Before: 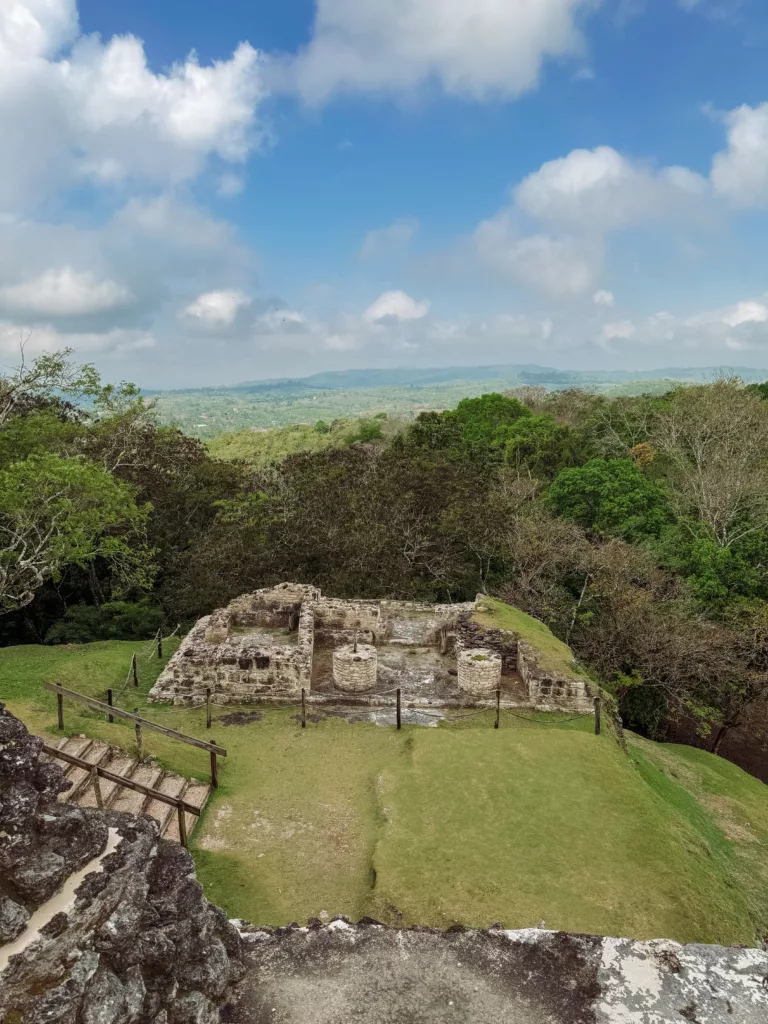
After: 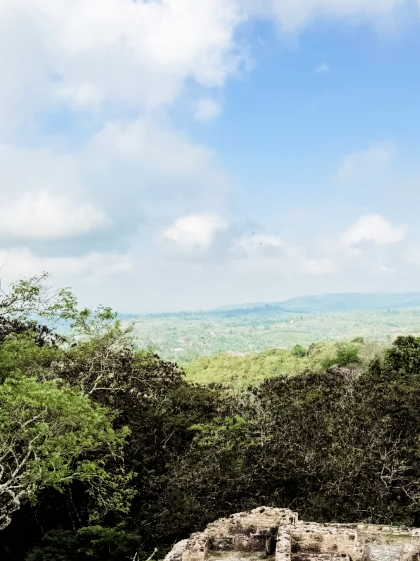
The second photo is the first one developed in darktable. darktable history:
crop and rotate: left 3.038%, top 7.48%, right 42.255%, bottom 37.711%
exposure: black level correction 0, exposure 0.703 EV, compensate highlight preservation false
filmic rgb: black relative exposure -5.11 EV, white relative exposure 3.53 EV, threshold 2.95 EV, hardness 3.19, contrast 1.515, highlights saturation mix -49.31%, enable highlight reconstruction true
